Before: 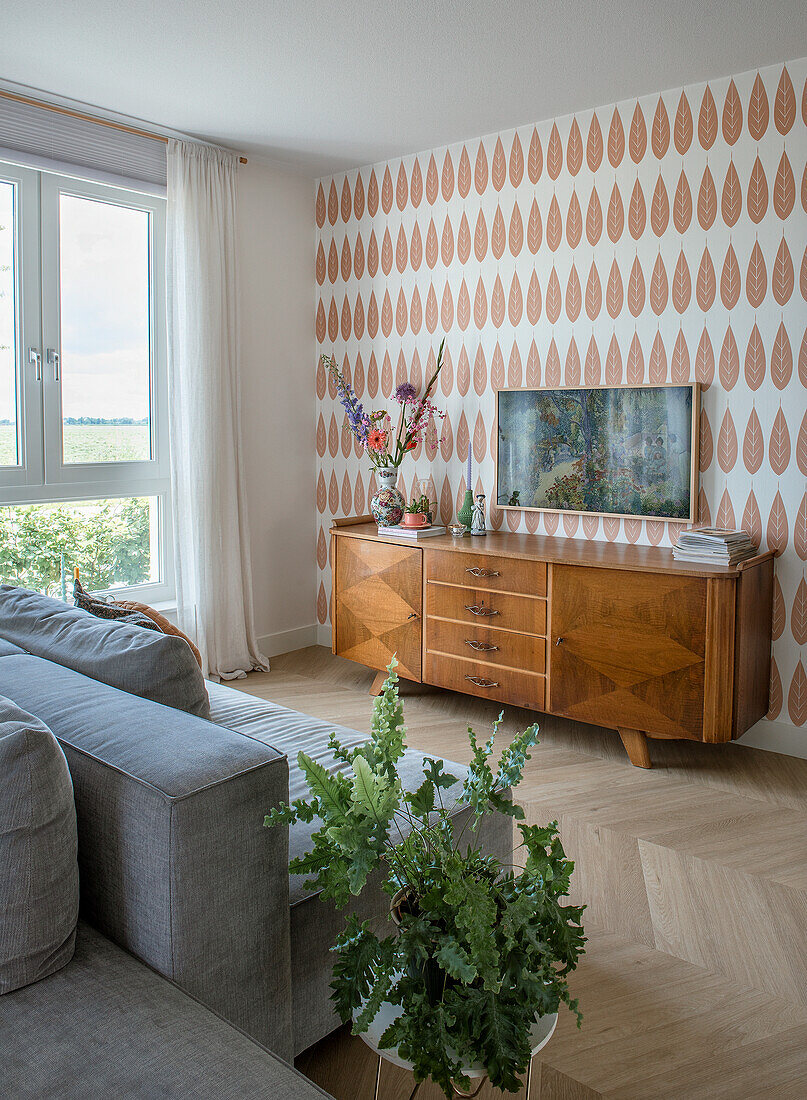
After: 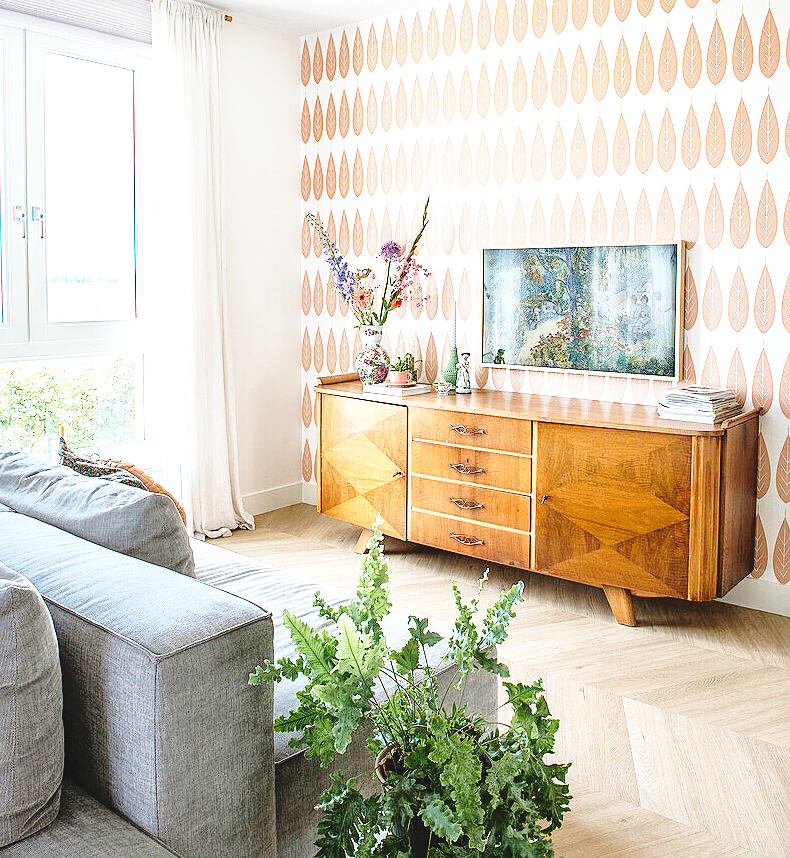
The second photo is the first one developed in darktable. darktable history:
exposure: black level correction -0.005, exposure 1 EV, compensate exposure bias true, compensate highlight preservation false
base curve: curves: ch0 [(0, 0) (0.028, 0.03) (0.121, 0.232) (0.46, 0.748) (0.859, 0.968) (1, 1)], preserve colors none
sharpen: amount 0.211
crop and rotate: left 1.903%, top 12.924%, right 0.176%, bottom 9.038%
tone curve: curves: ch0 [(0, 0) (0.003, 0.004) (0.011, 0.005) (0.025, 0.014) (0.044, 0.037) (0.069, 0.059) (0.1, 0.096) (0.136, 0.116) (0.177, 0.133) (0.224, 0.177) (0.277, 0.255) (0.335, 0.319) (0.399, 0.385) (0.468, 0.457) (0.543, 0.545) (0.623, 0.621) (0.709, 0.705) (0.801, 0.801) (0.898, 0.901) (1, 1)], color space Lab, independent channels, preserve colors none
